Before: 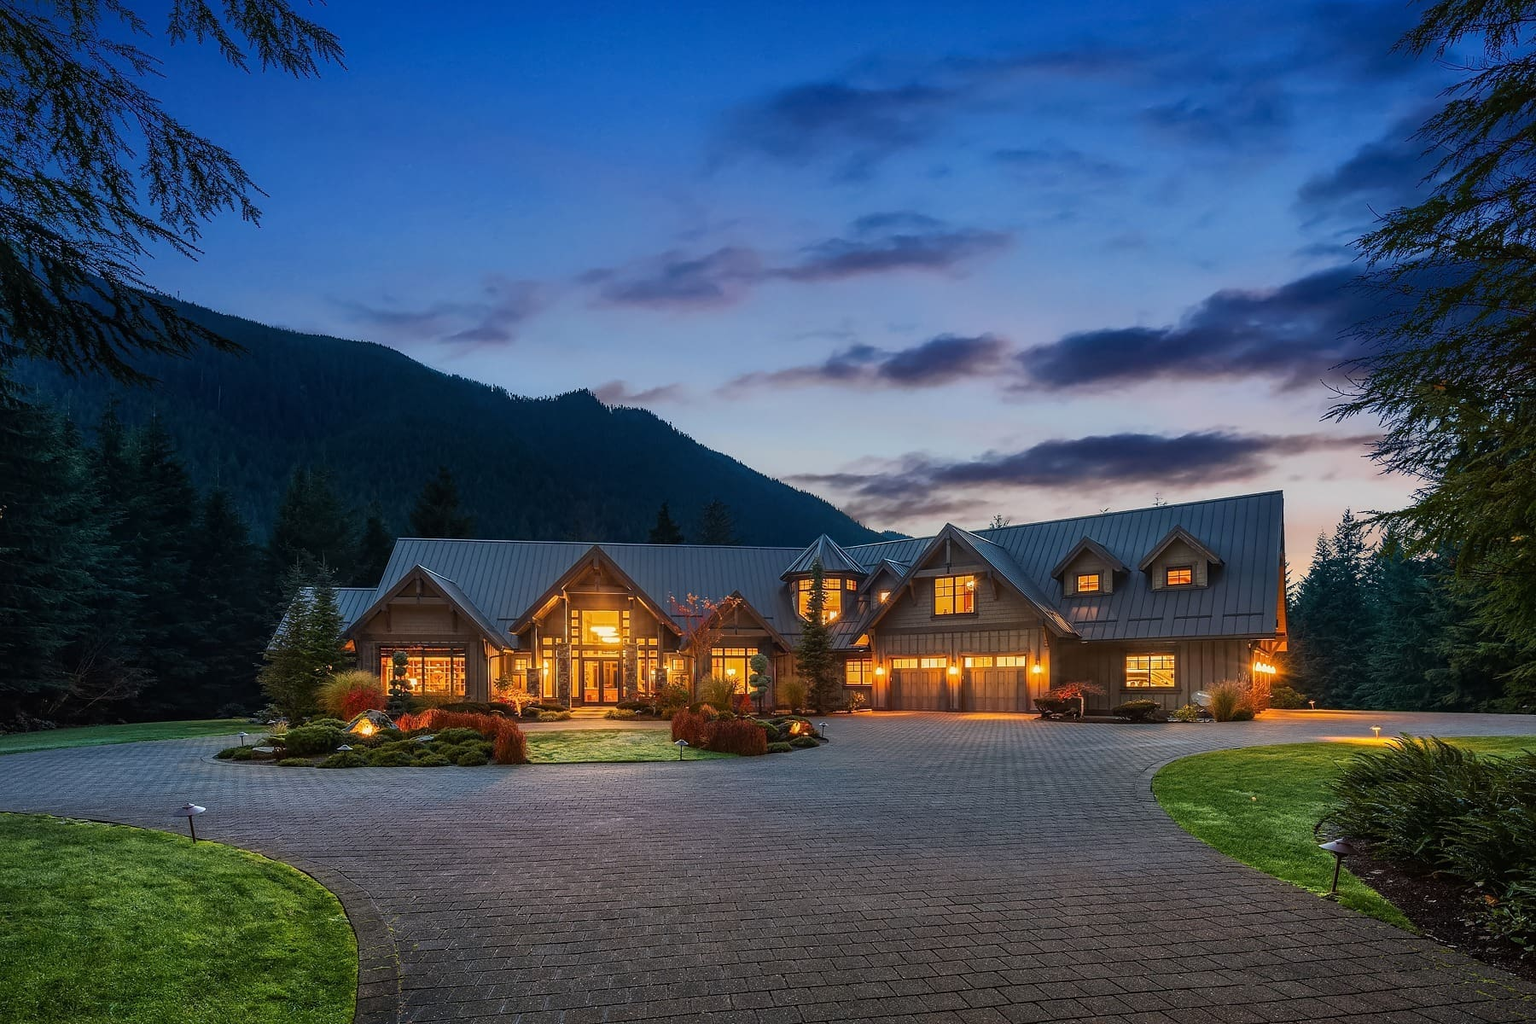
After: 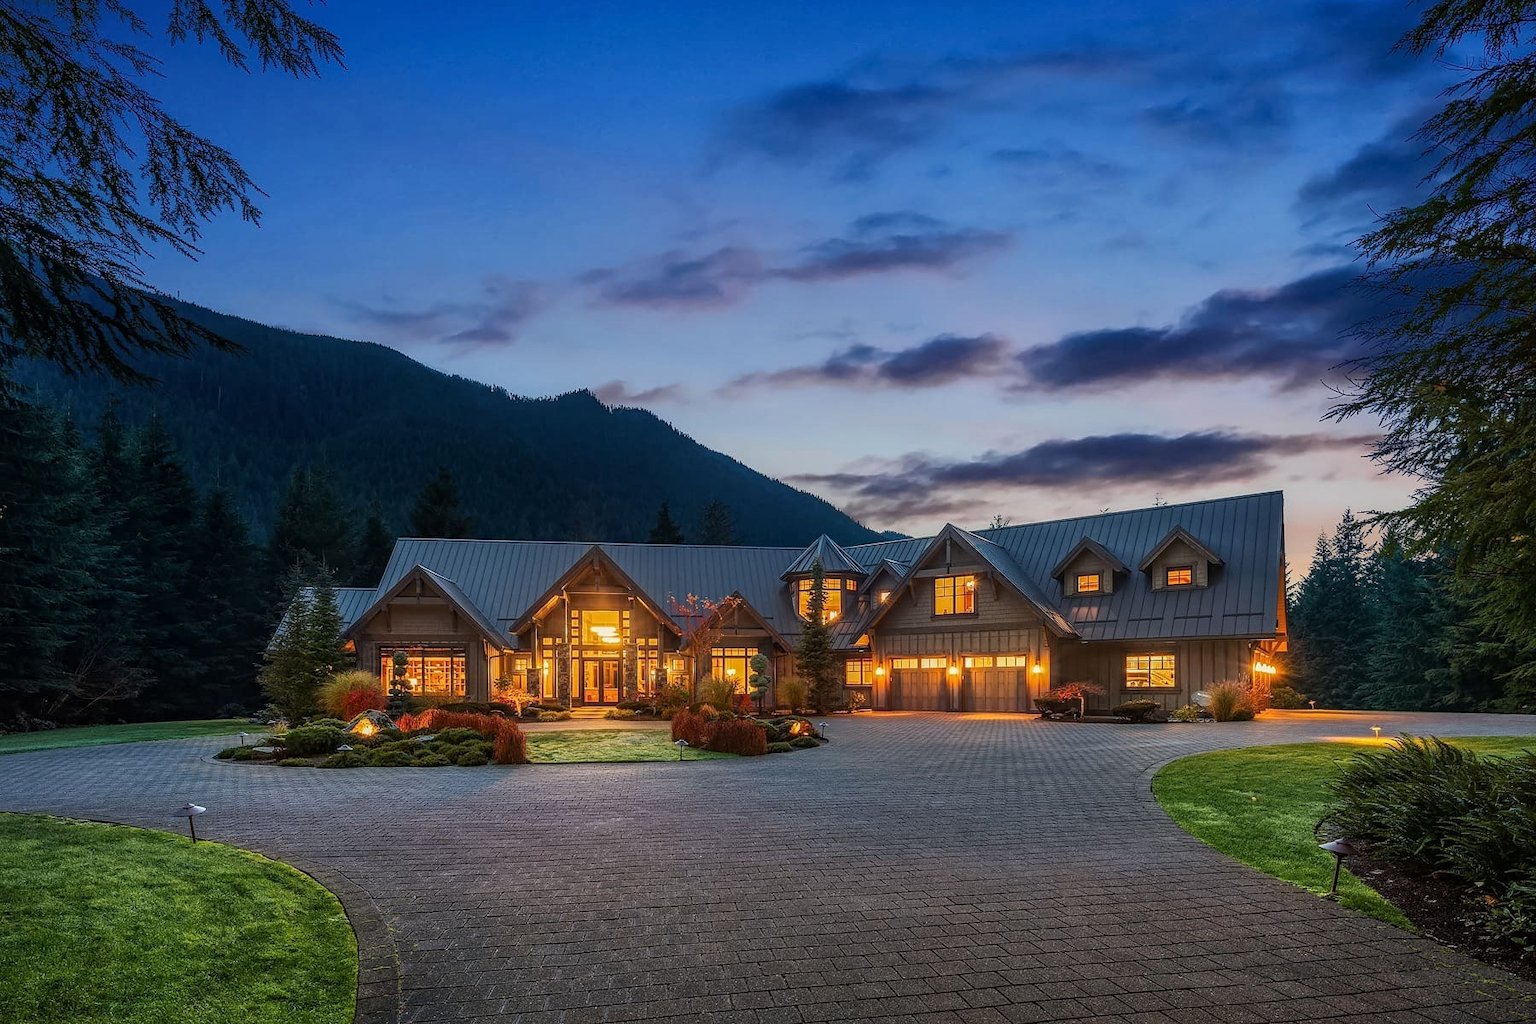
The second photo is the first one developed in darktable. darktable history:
local contrast: detail 113%
